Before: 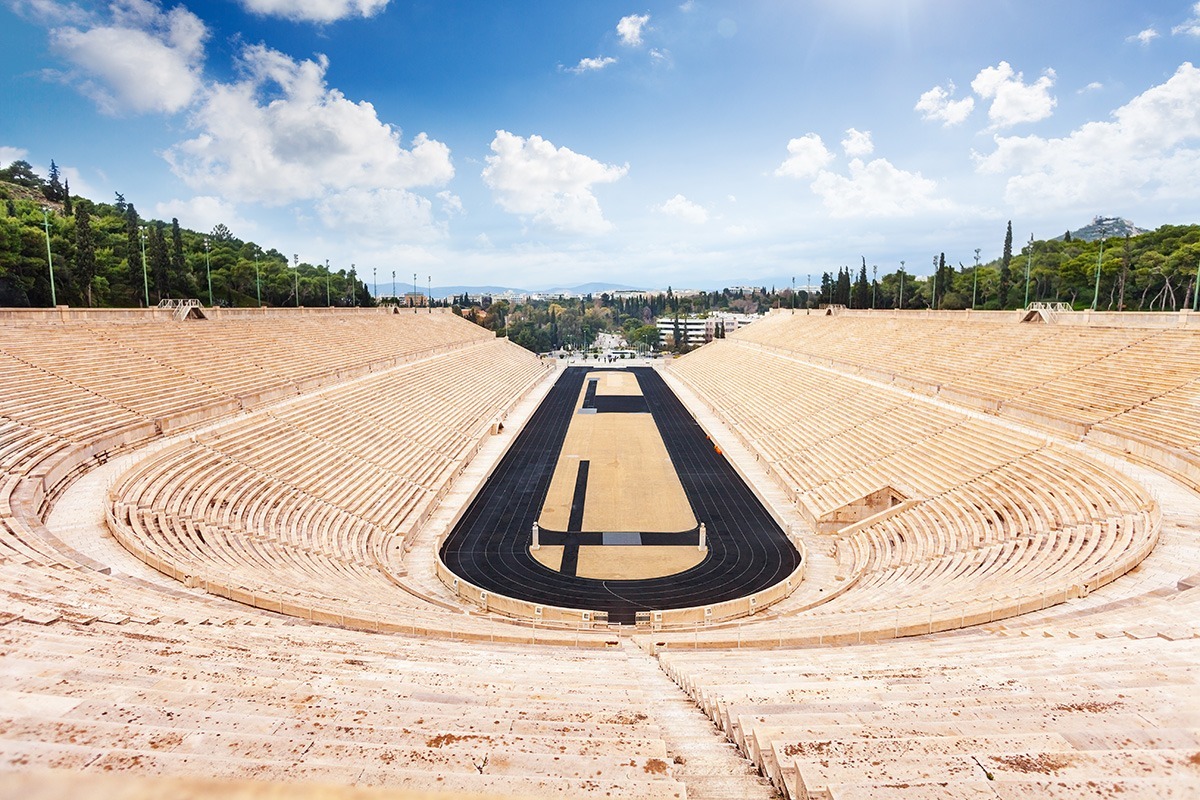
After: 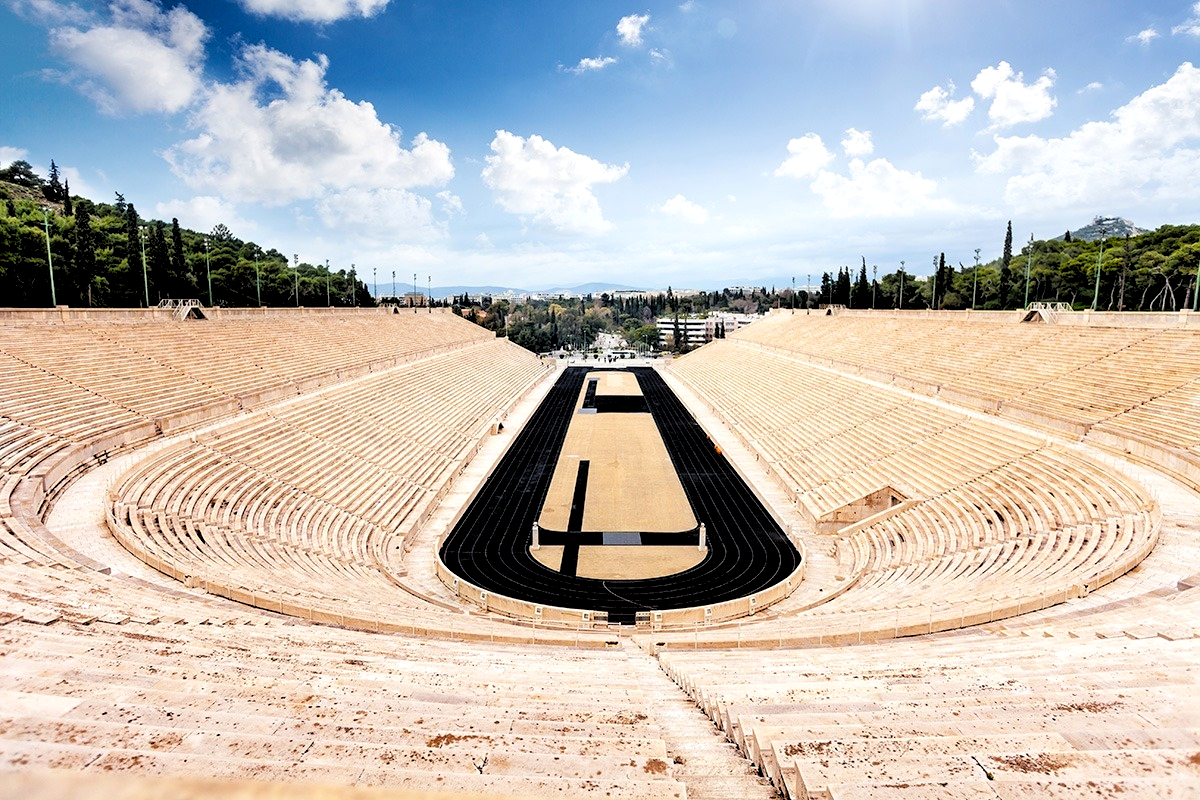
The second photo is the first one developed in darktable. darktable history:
exposure: black level correction 0.005, exposure 0.001 EV, compensate highlight preservation false
tone equalizer: on, module defaults
rgb levels: levels [[0.034, 0.472, 0.904], [0, 0.5, 1], [0, 0.5, 1]]
